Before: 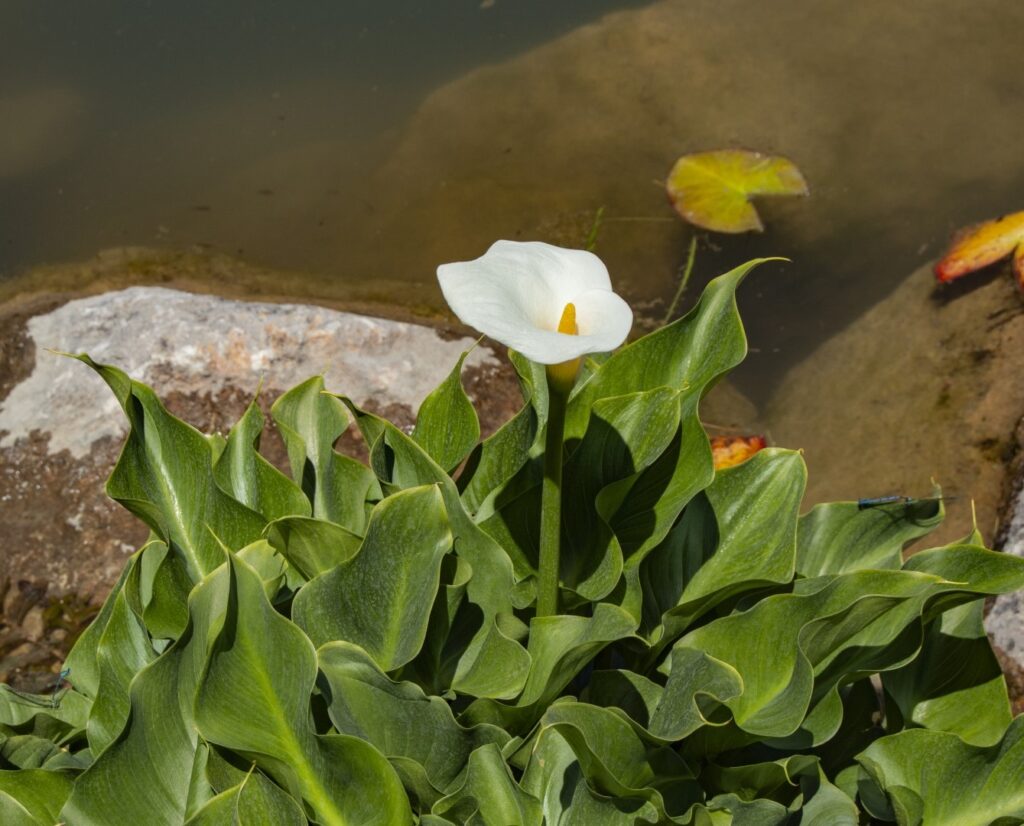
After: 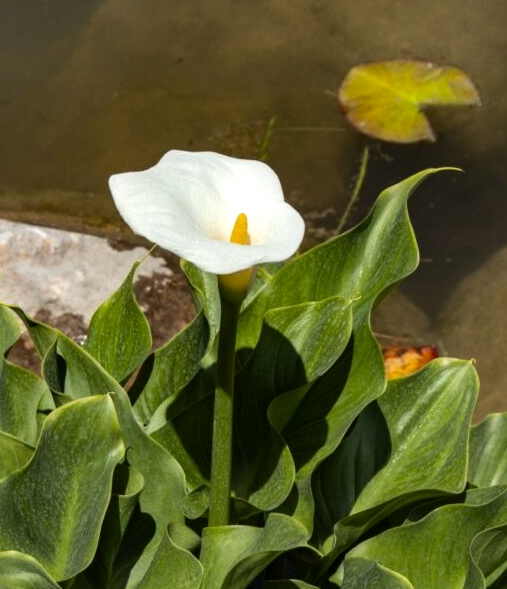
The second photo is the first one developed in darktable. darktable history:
exposure: black level correction 0.001, compensate highlight preservation false
tone equalizer: -8 EV -0.417 EV, -7 EV -0.389 EV, -6 EV -0.333 EV, -5 EV -0.222 EV, -3 EV 0.222 EV, -2 EV 0.333 EV, -1 EV 0.389 EV, +0 EV 0.417 EV, edges refinement/feathering 500, mask exposure compensation -1.57 EV, preserve details no
crop: left 32.075%, top 10.976%, right 18.355%, bottom 17.596%
